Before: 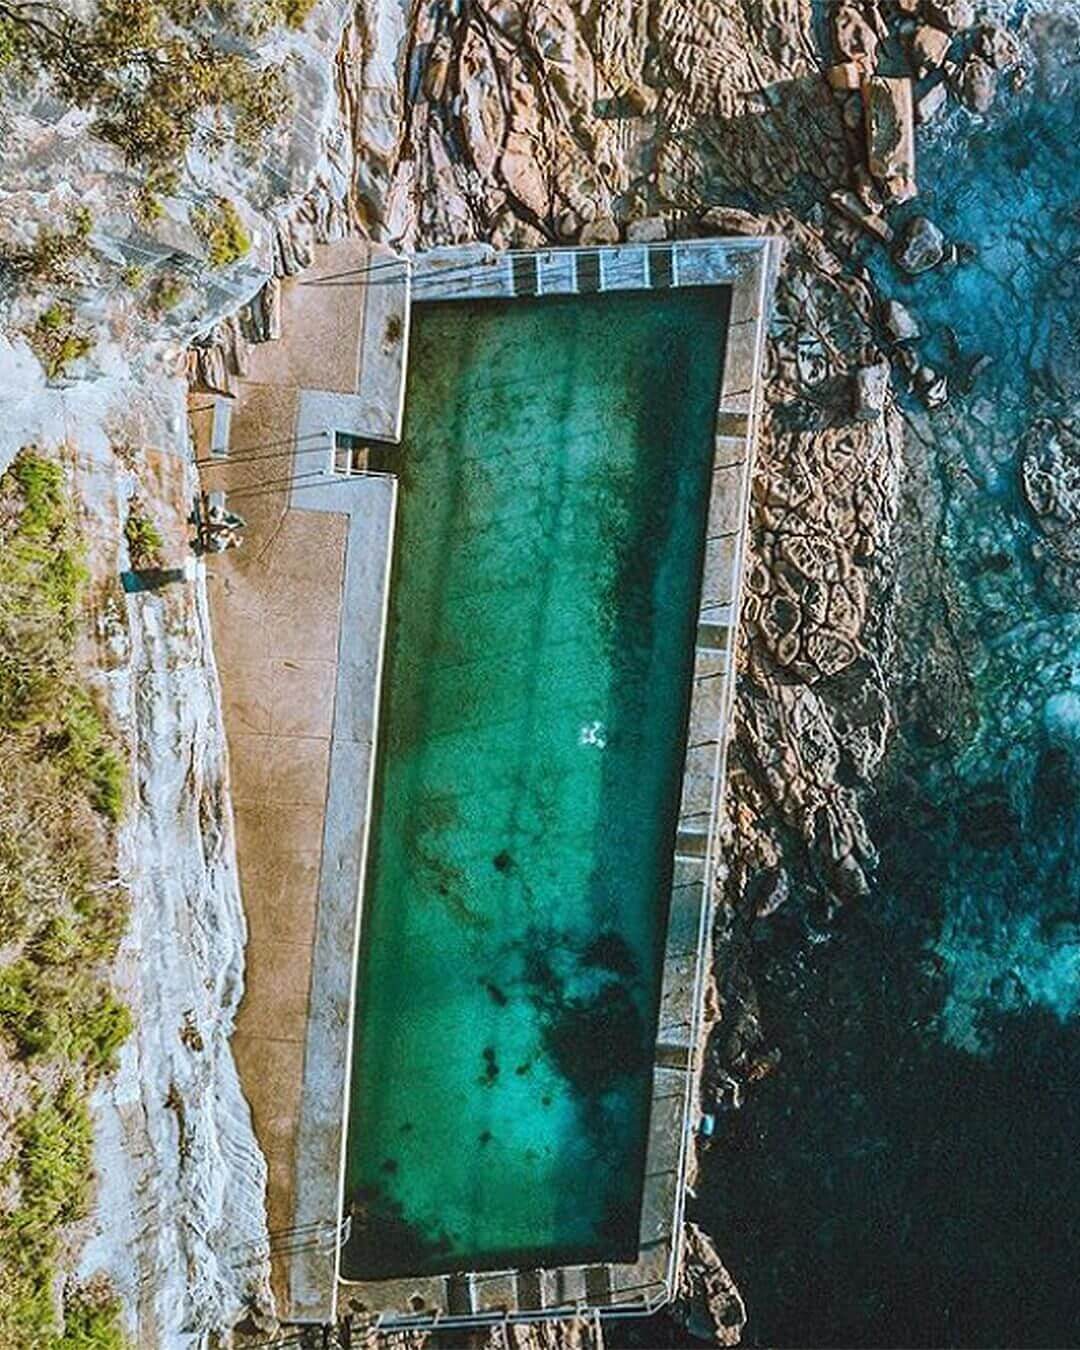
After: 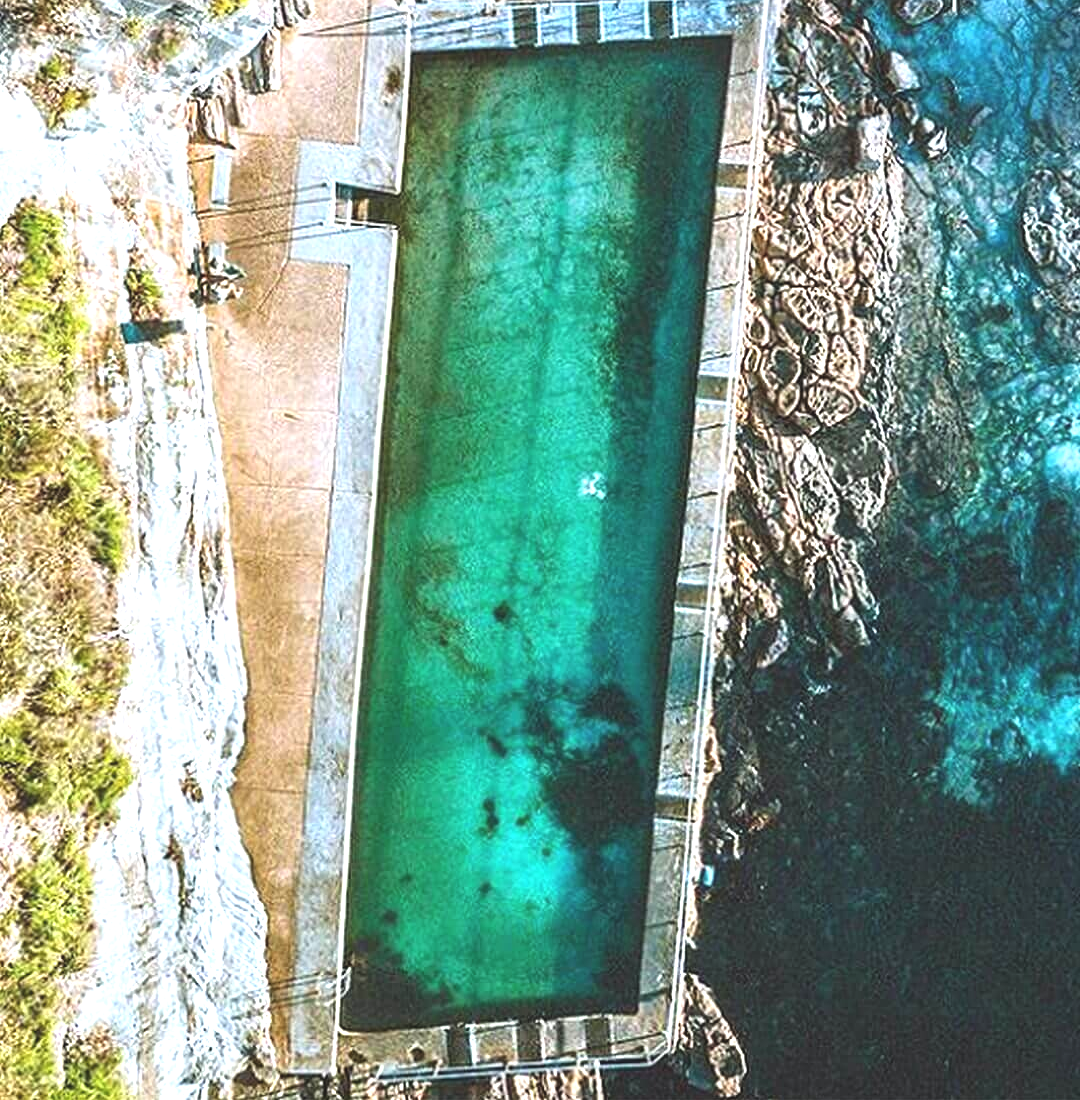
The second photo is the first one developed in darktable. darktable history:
exposure: black level correction -0.005, exposure 1 EV, compensate highlight preservation false
crop and rotate: top 18.507%
